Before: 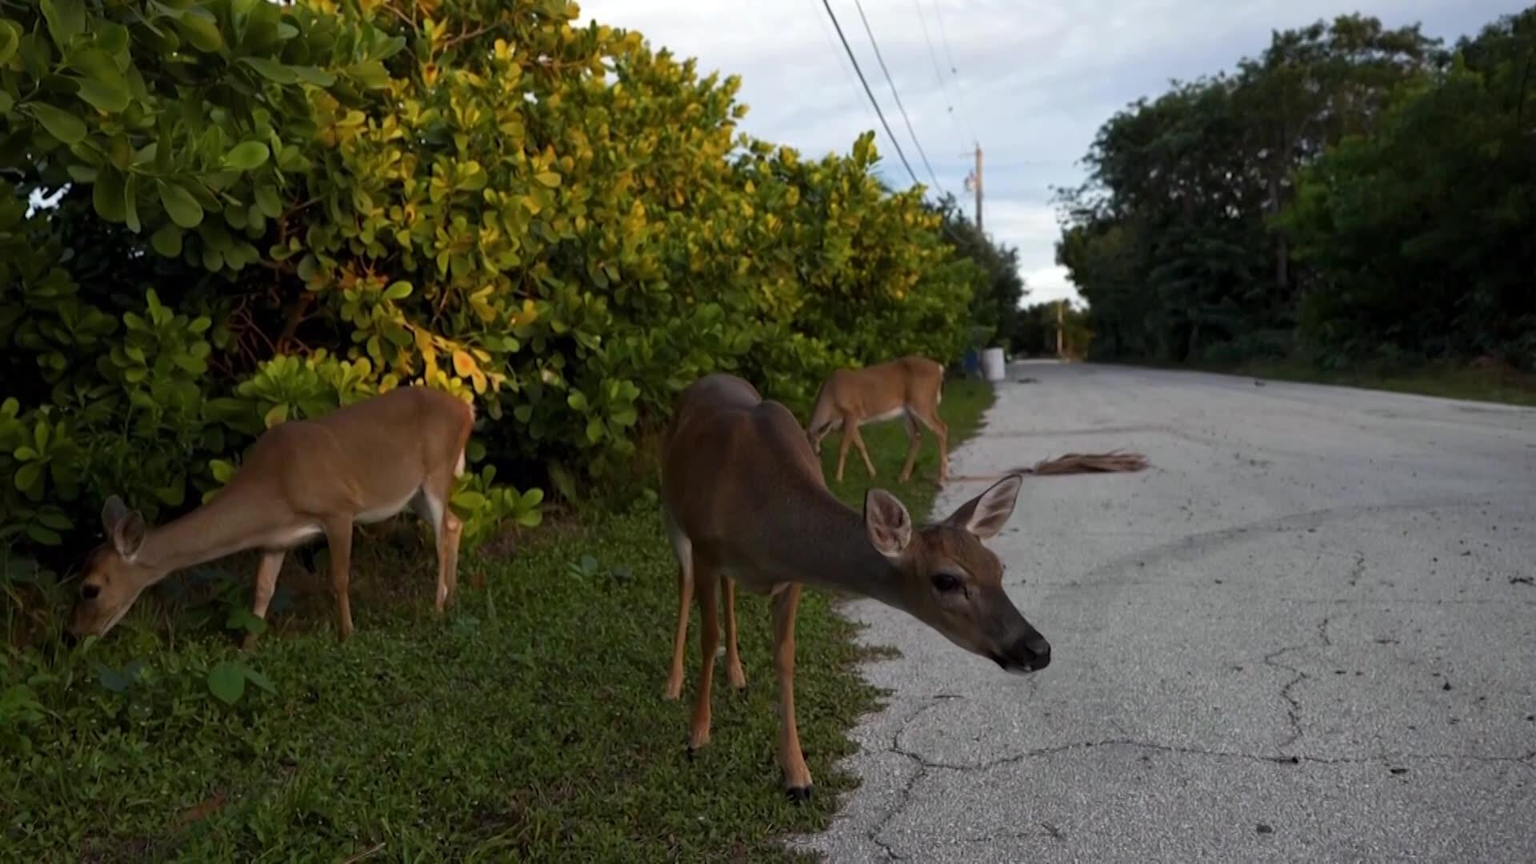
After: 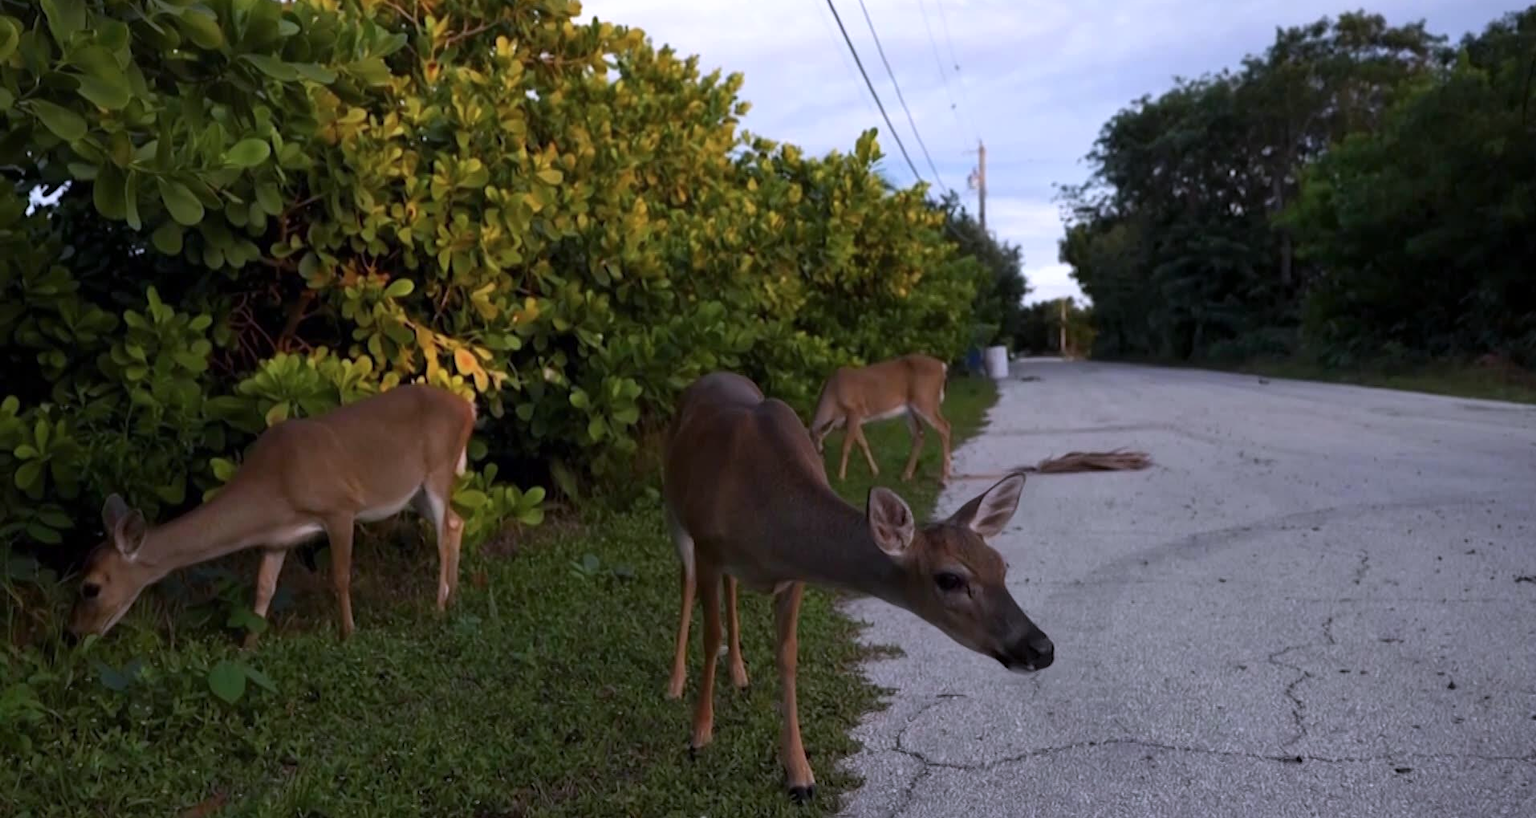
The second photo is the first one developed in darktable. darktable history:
color calibration: illuminant custom, x 0.363, y 0.385, temperature 4520.12 K
crop: top 0.45%, right 0.263%, bottom 5.057%
